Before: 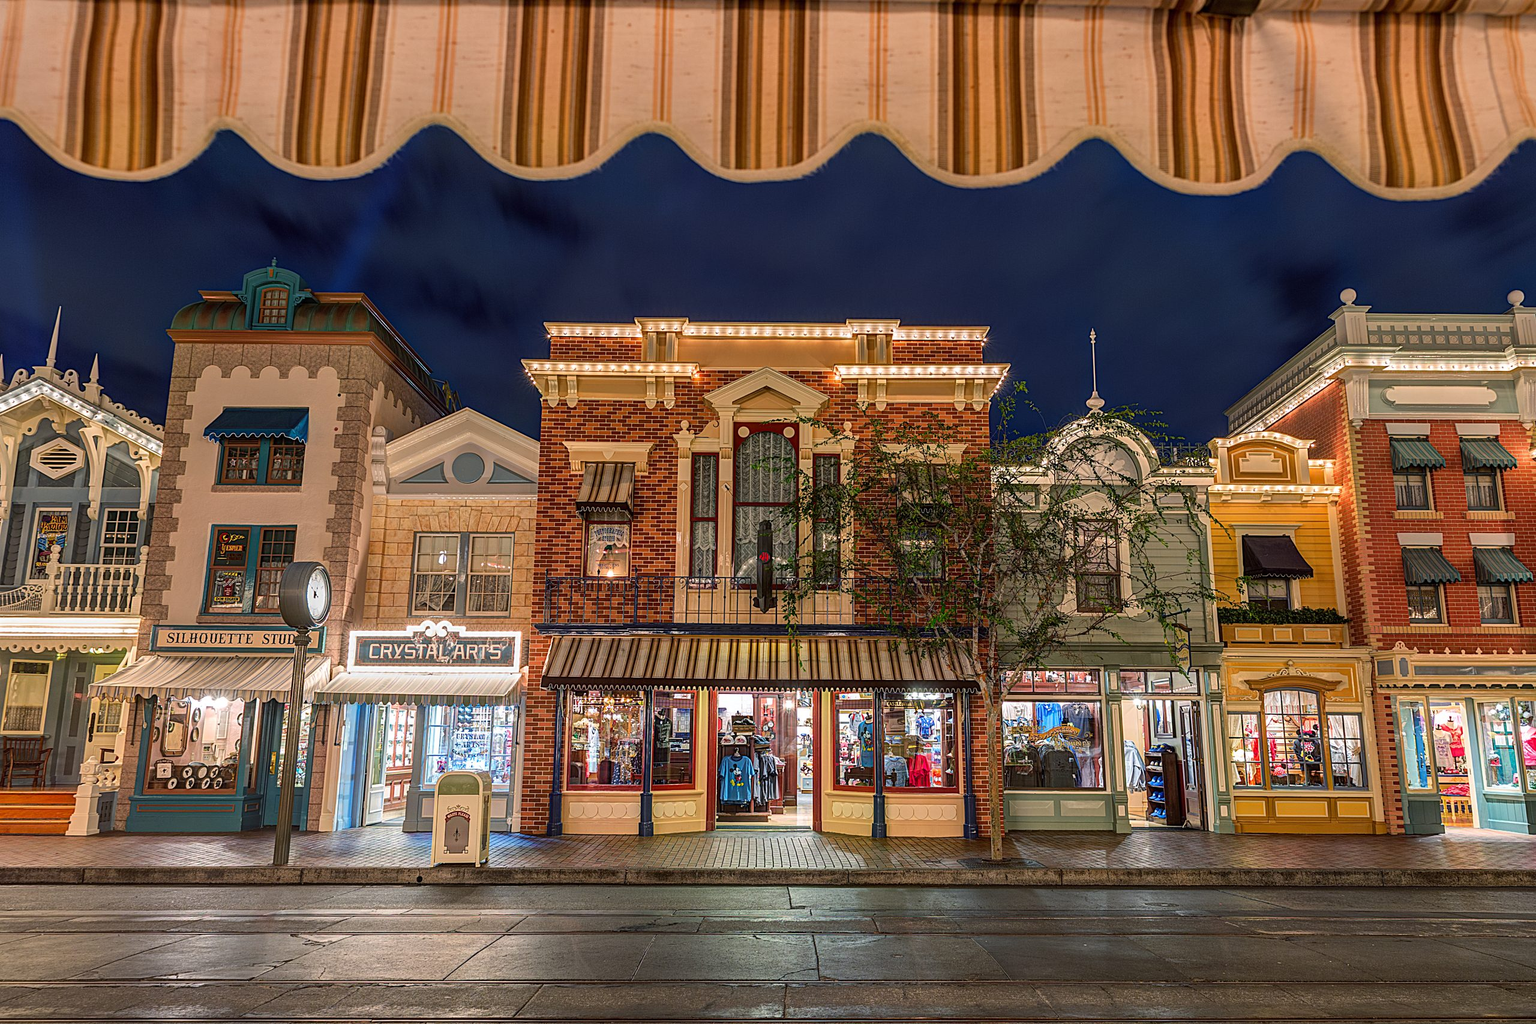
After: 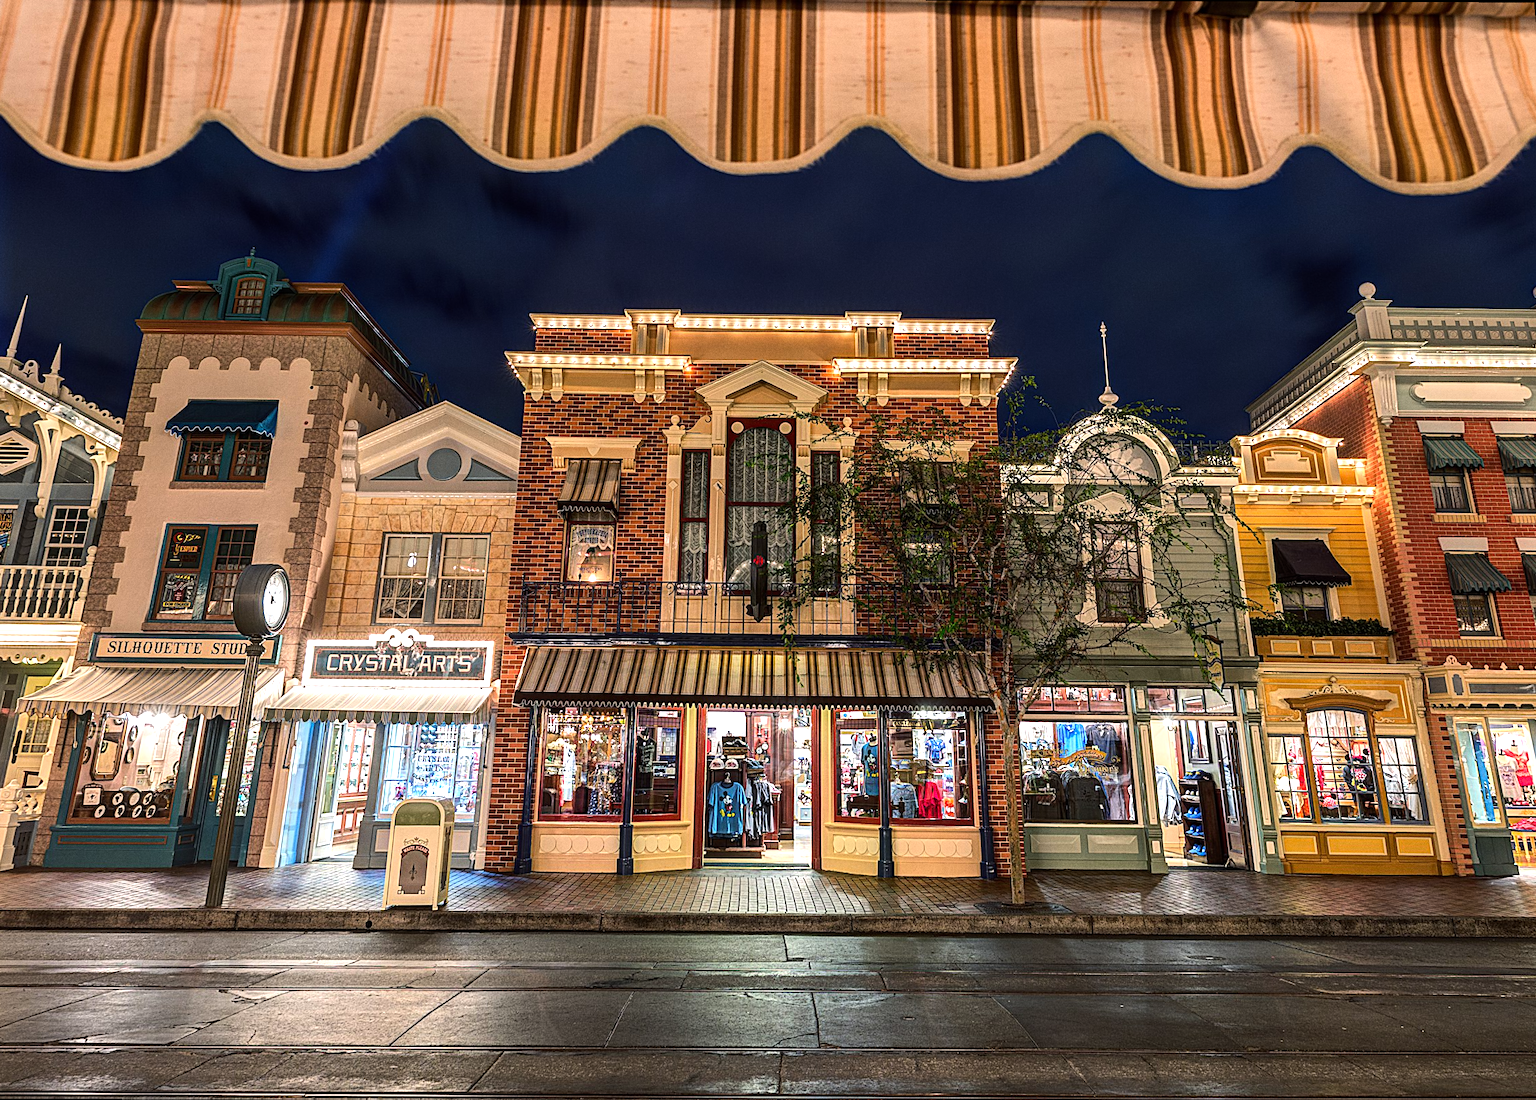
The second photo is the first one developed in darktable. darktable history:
rotate and perspective: rotation 0.215°, lens shift (vertical) -0.139, crop left 0.069, crop right 0.939, crop top 0.002, crop bottom 0.996
tone equalizer: -8 EV -0.75 EV, -7 EV -0.7 EV, -6 EV -0.6 EV, -5 EV -0.4 EV, -3 EV 0.4 EV, -2 EV 0.6 EV, -1 EV 0.7 EV, +0 EV 0.75 EV, edges refinement/feathering 500, mask exposure compensation -1.57 EV, preserve details no
exposure: exposure -0.072 EV, compensate highlight preservation false
grain: coarseness 0.09 ISO
